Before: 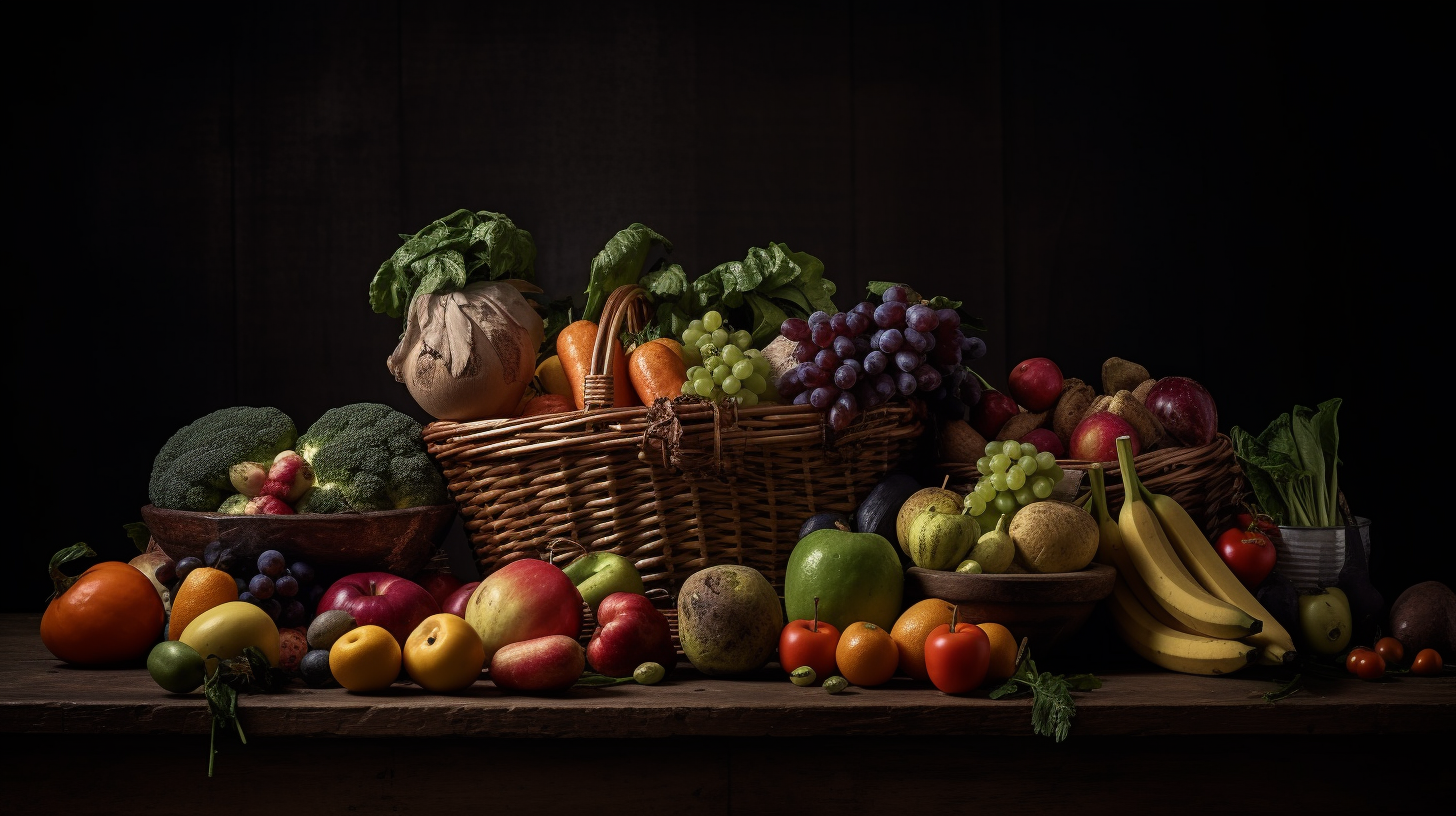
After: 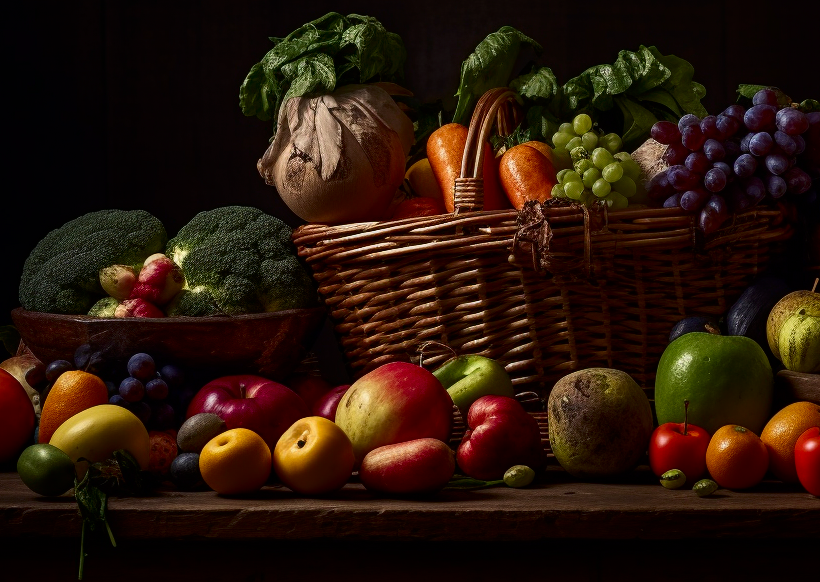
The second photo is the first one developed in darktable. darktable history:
crop: left 8.983%, top 24.171%, right 34.663%, bottom 4.451%
contrast brightness saturation: contrast 0.124, brightness -0.116, saturation 0.202
